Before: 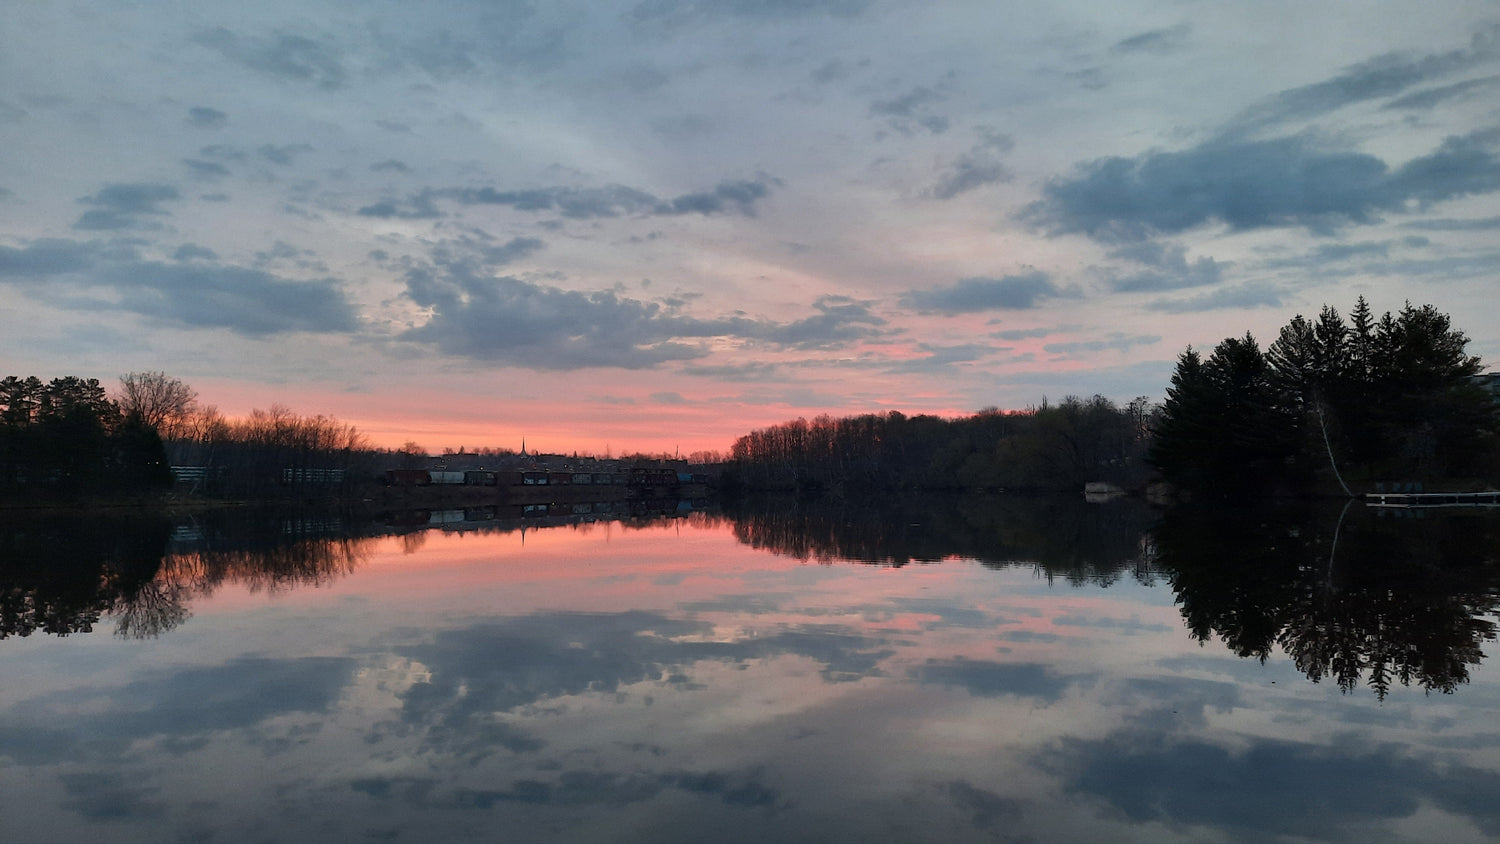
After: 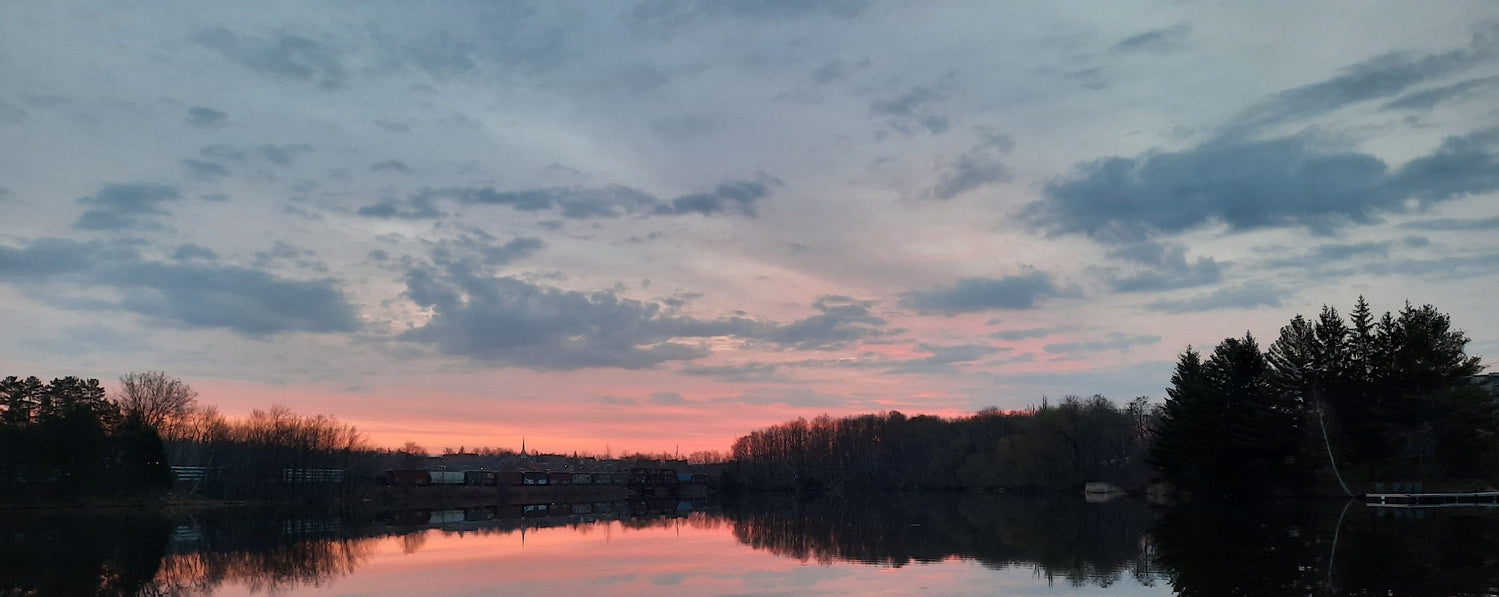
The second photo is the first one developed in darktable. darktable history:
crop: right 0.001%, bottom 29.156%
